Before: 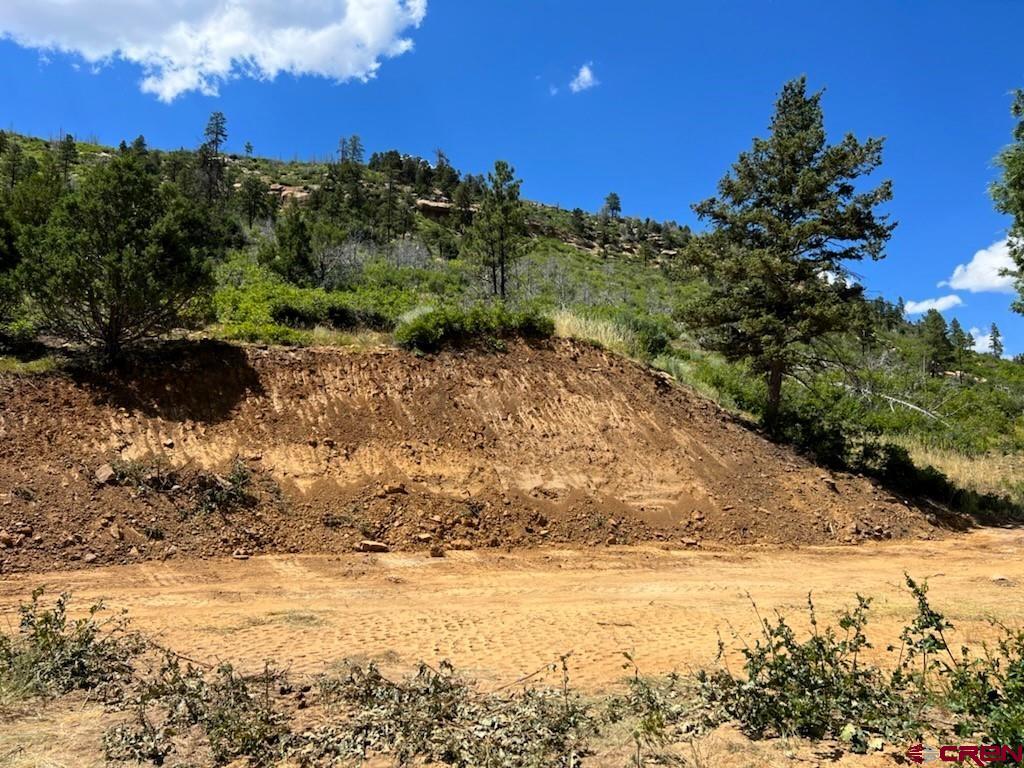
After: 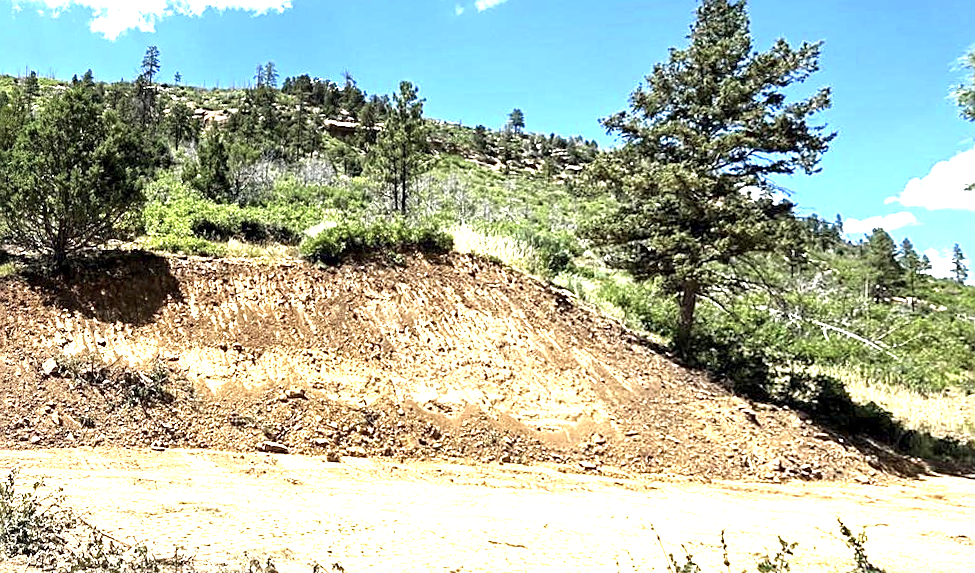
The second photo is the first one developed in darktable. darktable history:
contrast brightness saturation: saturation -0.17
crop: left 1.507%, top 6.147%, right 1.379%, bottom 6.637%
sharpen: amount 0.575
exposure: black level correction 0, exposure 1.741 EV, compensate exposure bias true, compensate highlight preservation false
color zones: curves: ch1 [(0.113, 0.438) (0.75, 0.5)]; ch2 [(0.12, 0.526) (0.75, 0.5)]
rotate and perspective: rotation 1.69°, lens shift (vertical) -0.023, lens shift (horizontal) -0.291, crop left 0.025, crop right 0.988, crop top 0.092, crop bottom 0.842
local contrast: mode bilateral grid, contrast 20, coarseness 100, detail 150%, midtone range 0.2
